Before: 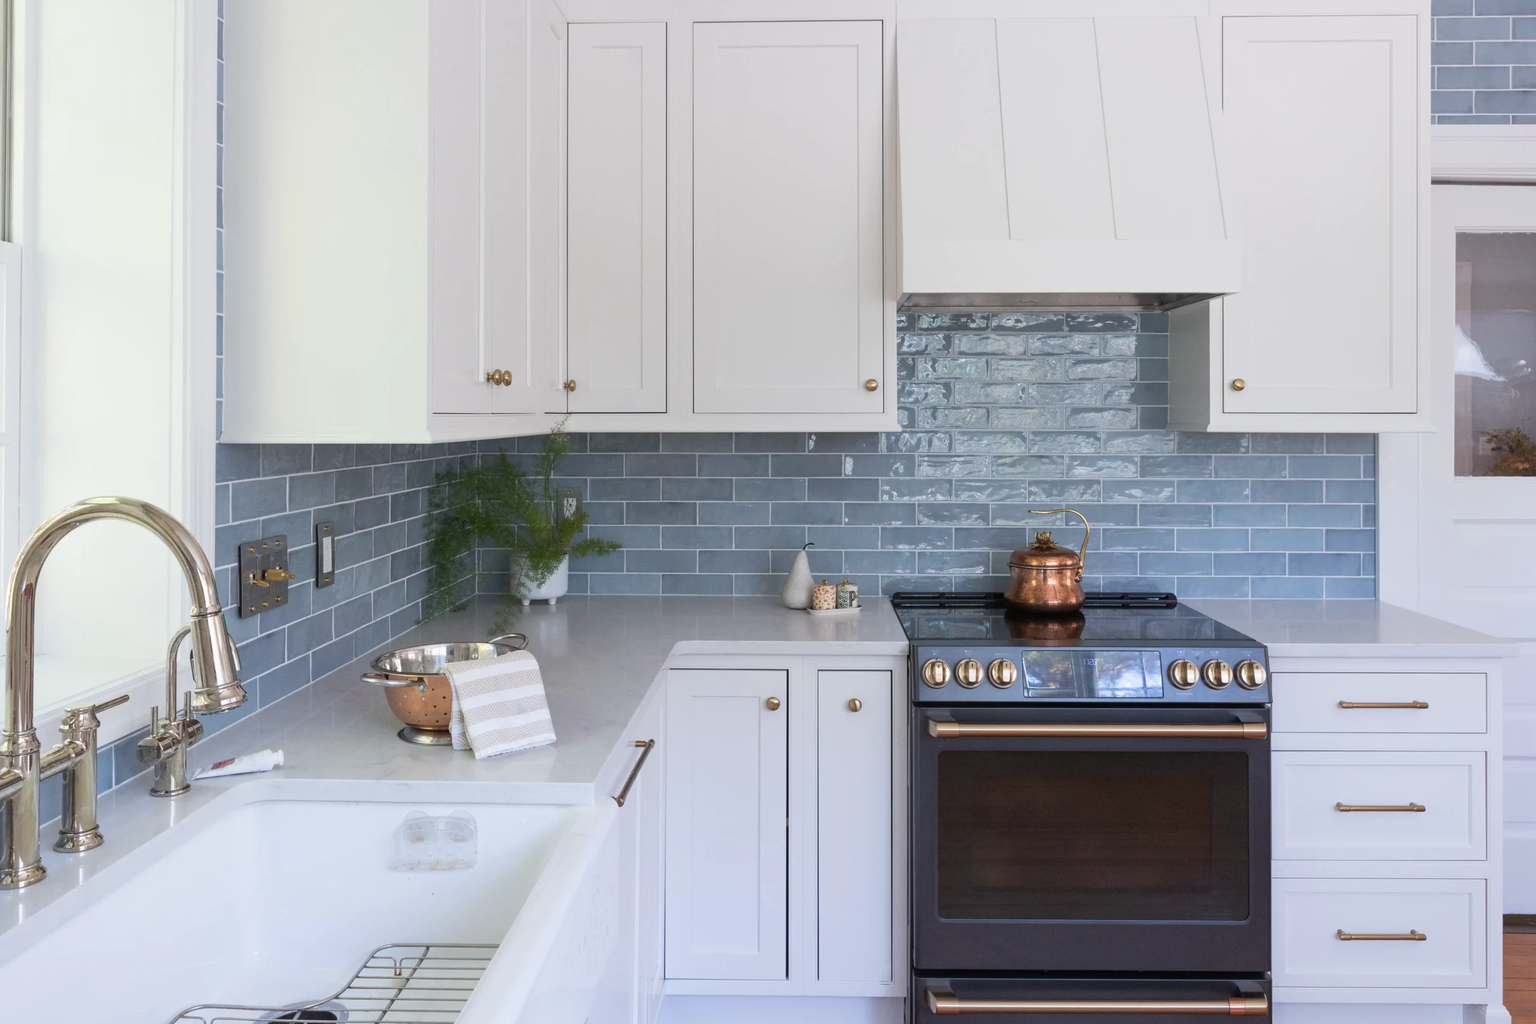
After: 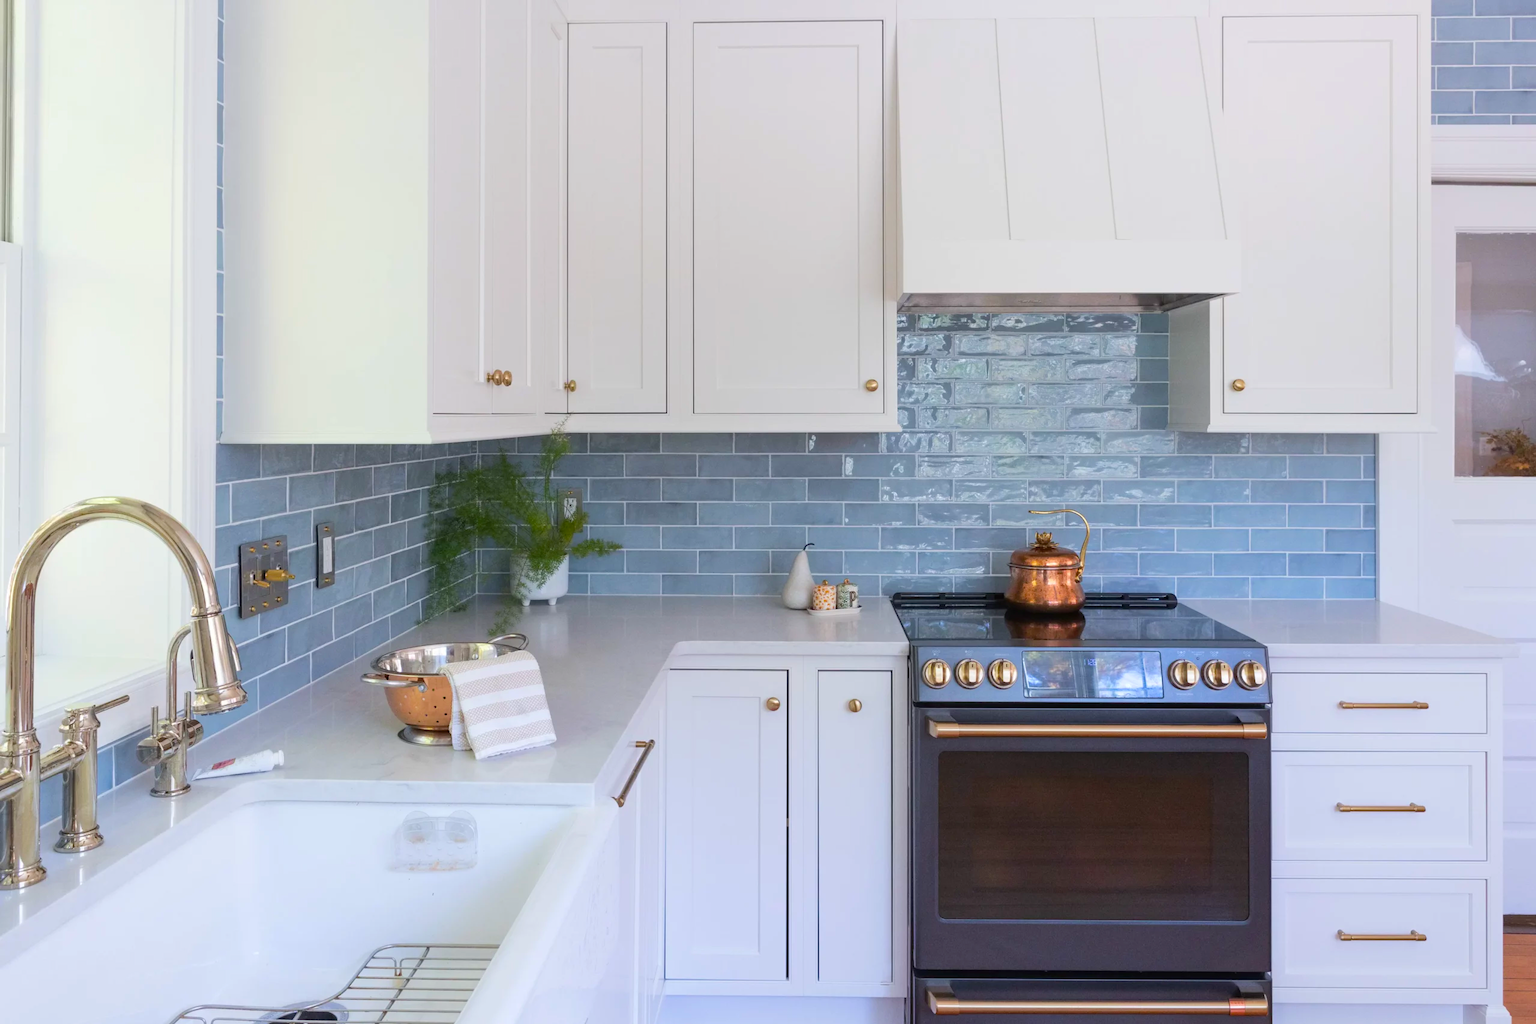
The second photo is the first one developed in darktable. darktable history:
levels: levels [0, 0.498, 0.996]
color balance rgb: perceptual saturation grading › global saturation 25%, perceptual brilliance grading › mid-tones 10%, perceptual brilliance grading › shadows 15%, global vibrance 20%
